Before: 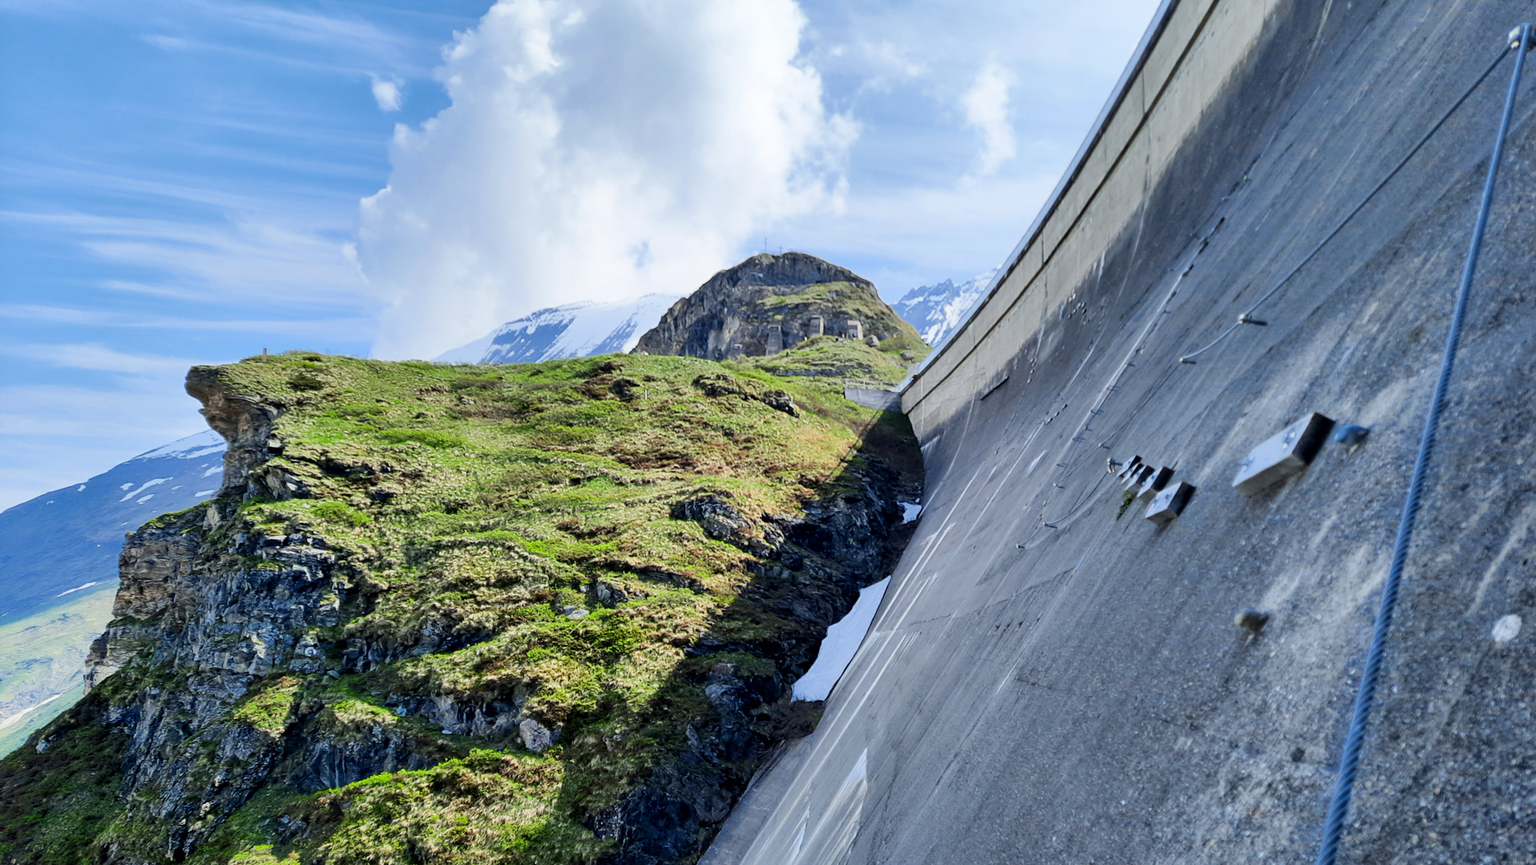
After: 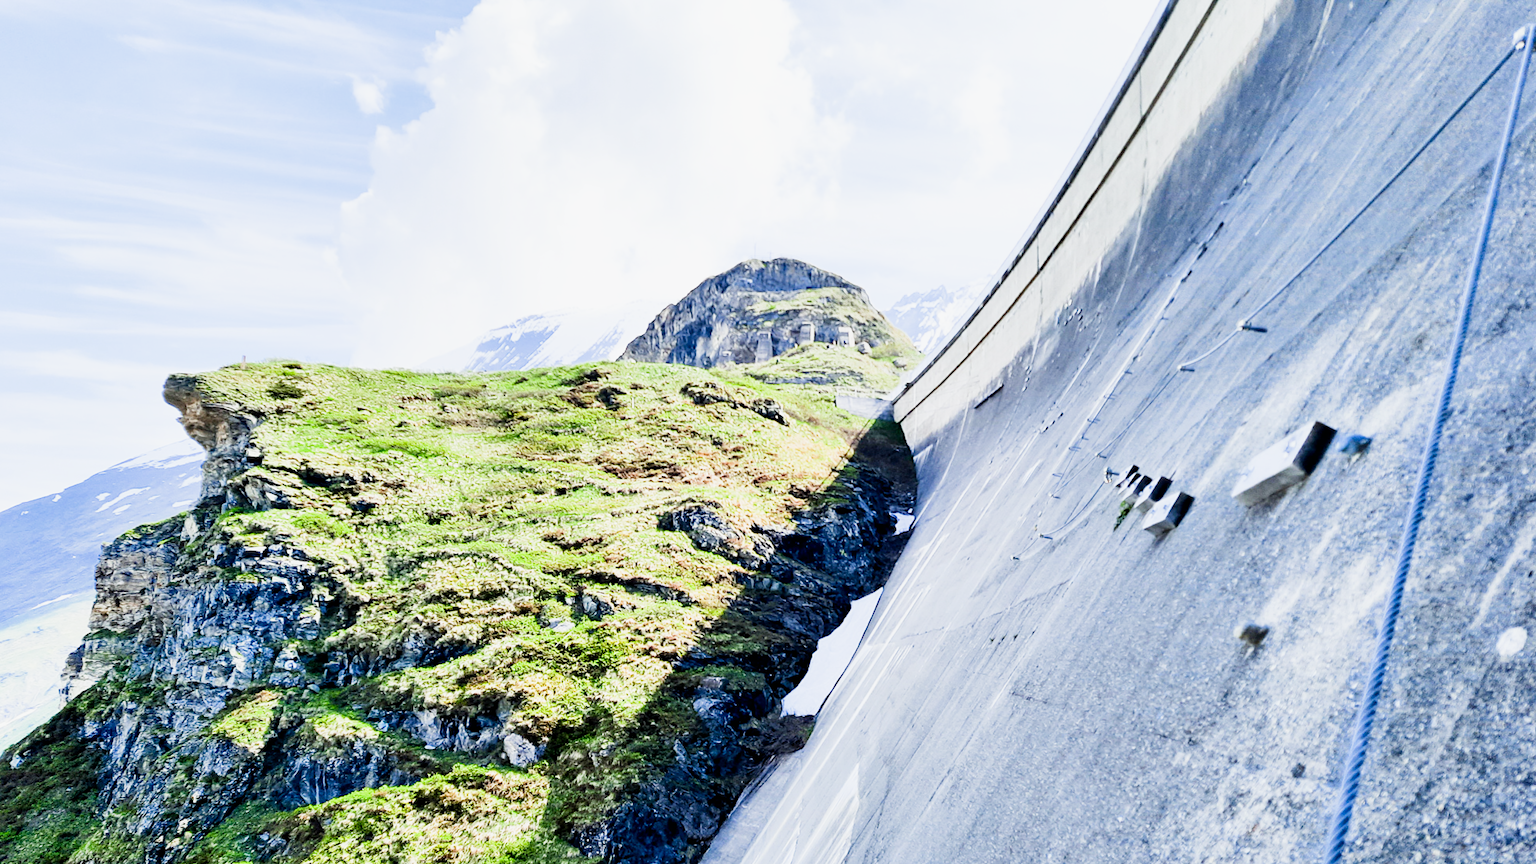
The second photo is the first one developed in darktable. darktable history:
color balance: on, module defaults
exposure: black level correction 0.001, exposure 1.646 EV, compensate exposure bias true, compensate highlight preservation false
sigmoid: on, module defaults
crop: left 1.743%, right 0.268%, bottom 2.011%
